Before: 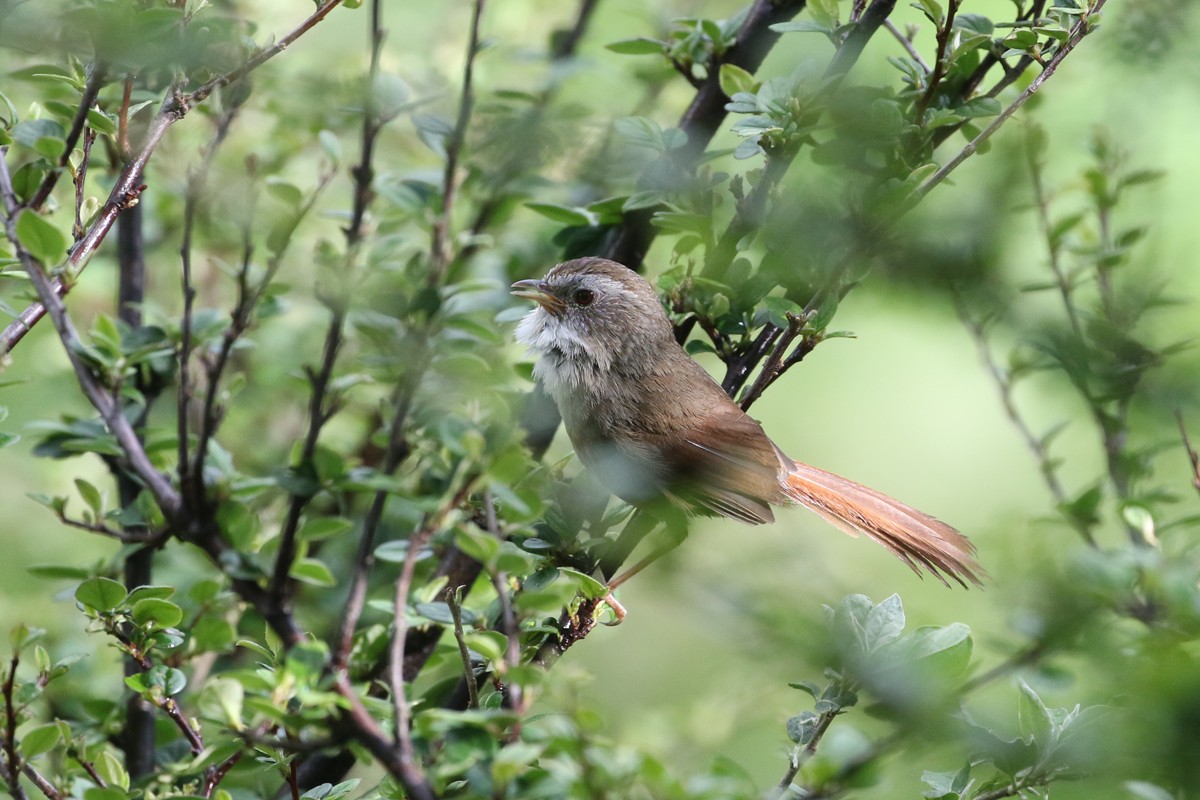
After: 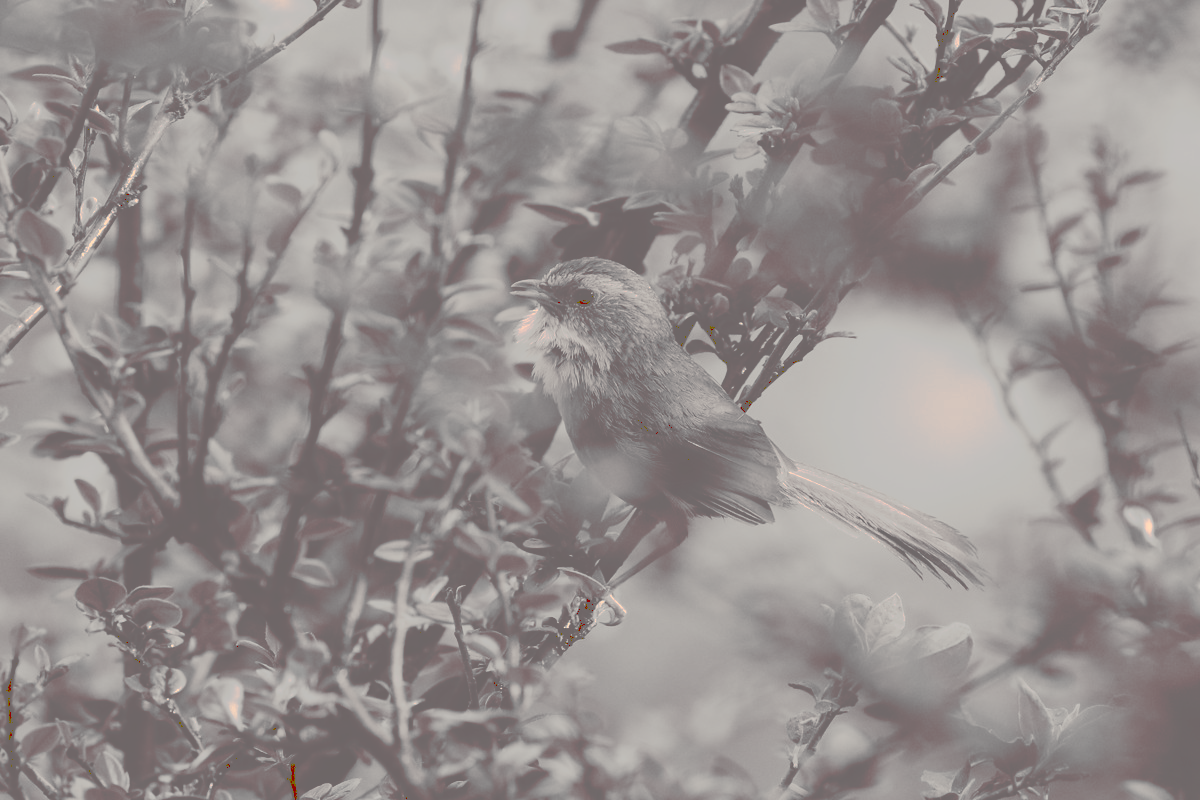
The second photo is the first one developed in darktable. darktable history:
tone curve: curves: ch0 [(0, 0) (0.003, 0.43) (0.011, 0.433) (0.025, 0.434) (0.044, 0.436) (0.069, 0.439) (0.1, 0.442) (0.136, 0.446) (0.177, 0.449) (0.224, 0.454) (0.277, 0.462) (0.335, 0.488) (0.399, 0.524) (0.468, 0.566) (0.543, 0.615) (0.623, 0.666) (0.709, 0.718) (0.801, 0.761) (0.898, 0.801) (1, 1)], preserve colors none
color look up table: target L [81.9, 84.09, 83.16, 79.17, 49.42, 57.06, 56.87, 36.39, 37.23, 34.4, 8.161, 8.161, 81.17, 74.59, 63.11, 56.08, 65.46, 52.8, 32.92, 40.5, 45.93, 32.92, 2.65, 5.79, 4.039, 97.51, 78.25, 91, 76.82, 88.44, 50.86, 87.56, 84.71, 56.78, 60.7, 61.65, 46.58, 32.92, 41.54, 43.02, 15.91, 12.43, 12.43, 89.74, 88.44, 61.65, 63.07, 37.86, 24.23], target a [2.486, 2.632, 1.475, 3.901, 3.869, 3.485, 2.722, 6.604, 6.353, 6.767, 40.42, 40.42, 2.351, 2.73, 3.027, 3.623, 2.714, 4.415, 6.836, 5.029, 5.111, 6.836, 17.18, 35.36, 27.26, 7.438, 2.56, 1.476, 3.158, 2.429, 3.409, 1.197, 1.297, 2.548, 2.904, 2.903, 4.956, 6.836, 6.222, 5.383, 37.99, 37.83, 37.83, 2.733, 2.429, 2.903, 2.766, 6.876, 19.51], target b [6.662, 6.449, 7.352, 8.072, 1.337, 2.084, 2.525, 1.307, 1.33, 1.468, 12.64, 12.64, 7.845, 4.17, 2.201, 2.465, 3.666, 2.083, 1.464, 0.957, 0.95, 1.464, 3.673, 9.05, 6.049, 16.58, 6.664, 10.42, 6.576, 8.747, 1.674, 8.518, 7.353, 1.624, 3.391, 2.469, 1.973, 1.464, 1.166, 0.978, 13.99, 13.92, 13.92, 9.639, 8.747, 2.469, 3.21, 1.482, 5.083], num patches 49
